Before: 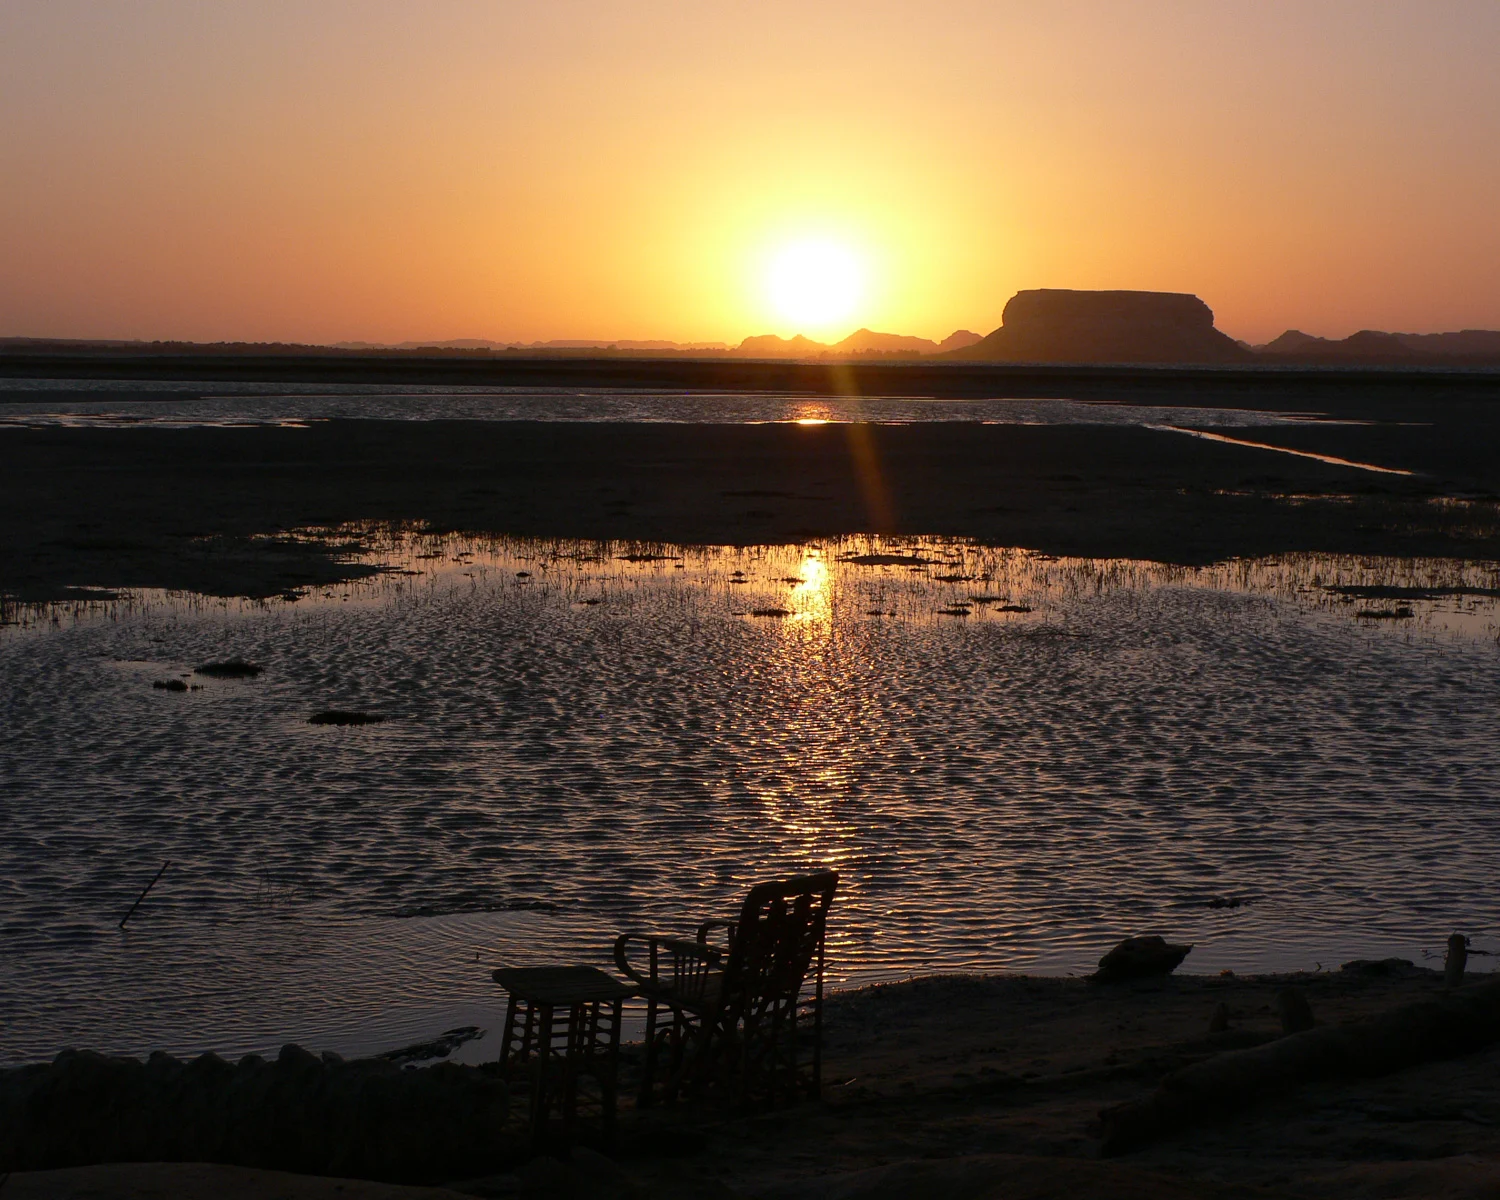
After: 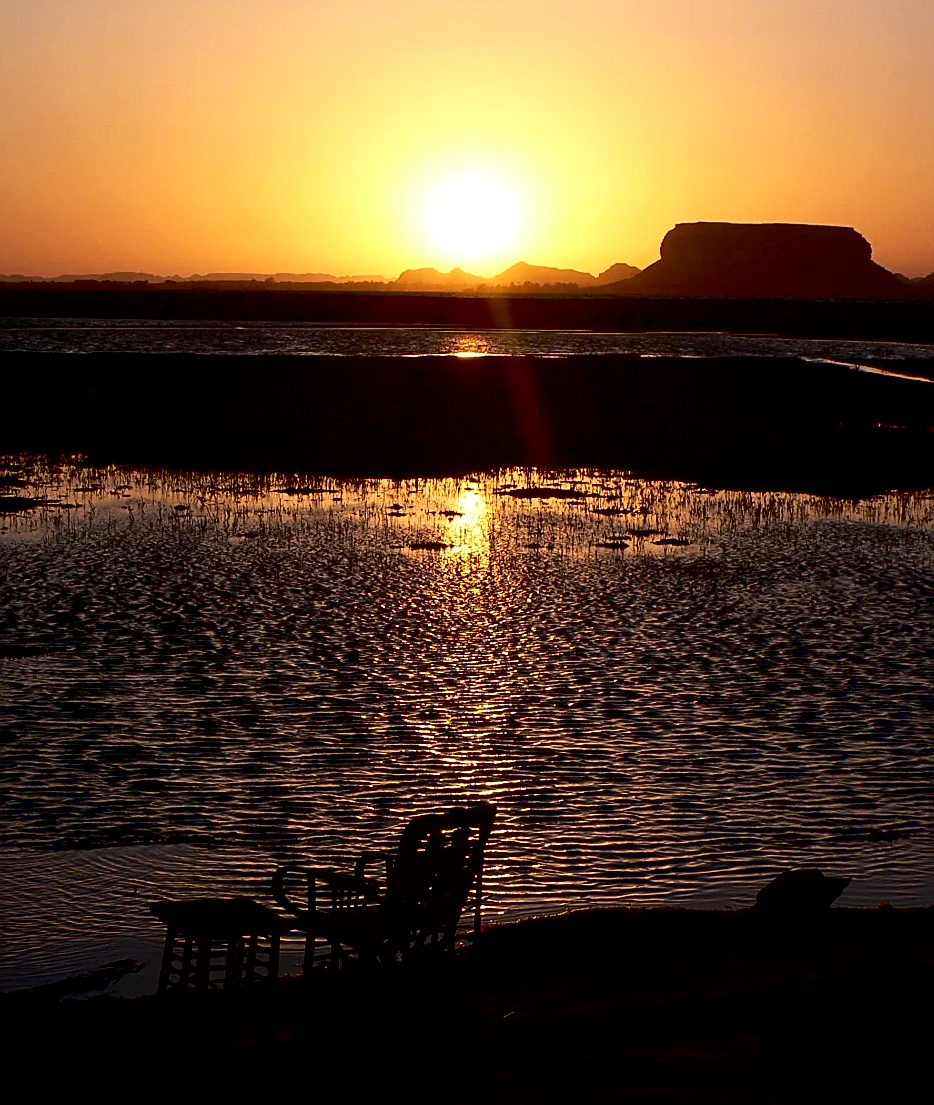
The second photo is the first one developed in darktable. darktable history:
crop and rotate: left 22.823%, top 5.629%, right 14.879%, bottom 2.262%
sharpen: on, module defaults
exposure: black level correction 0.017, exposure -0.007 EV, compensate highlight preservation false
contrast brightness saturation: contrast 0.202, brightness -0.1, saturation 0.096
